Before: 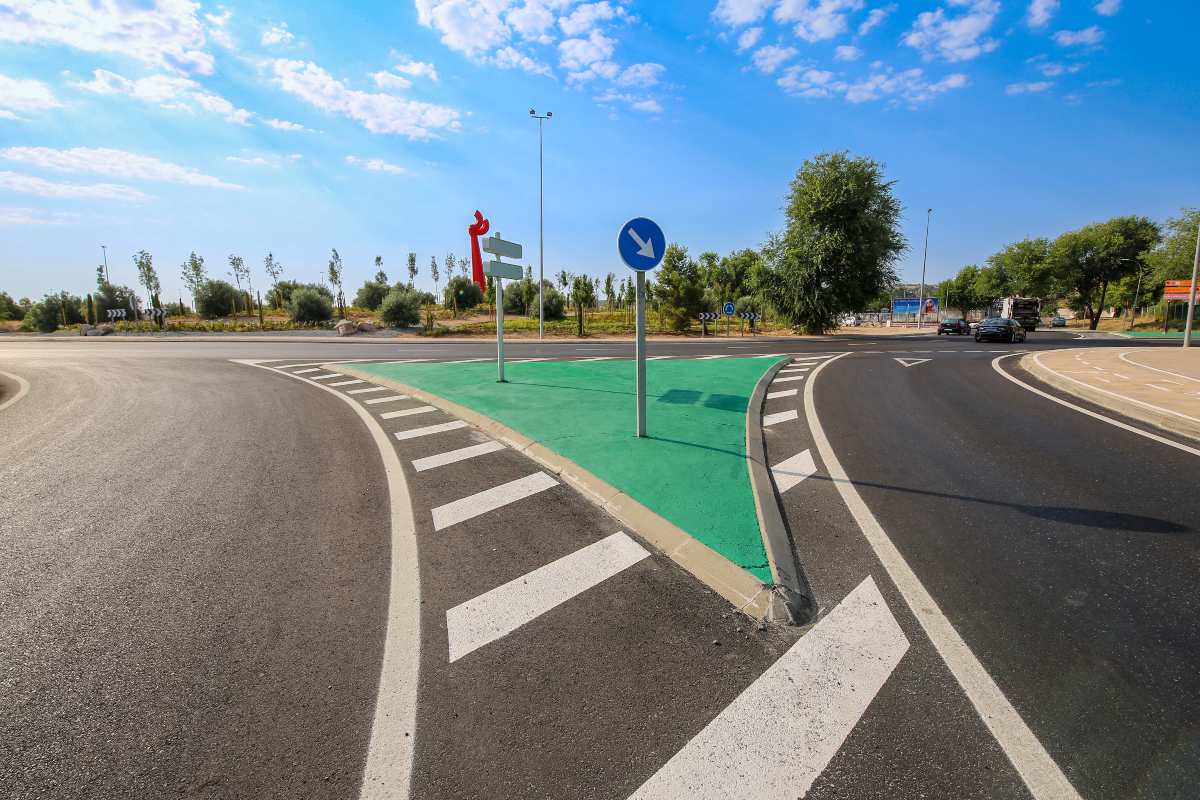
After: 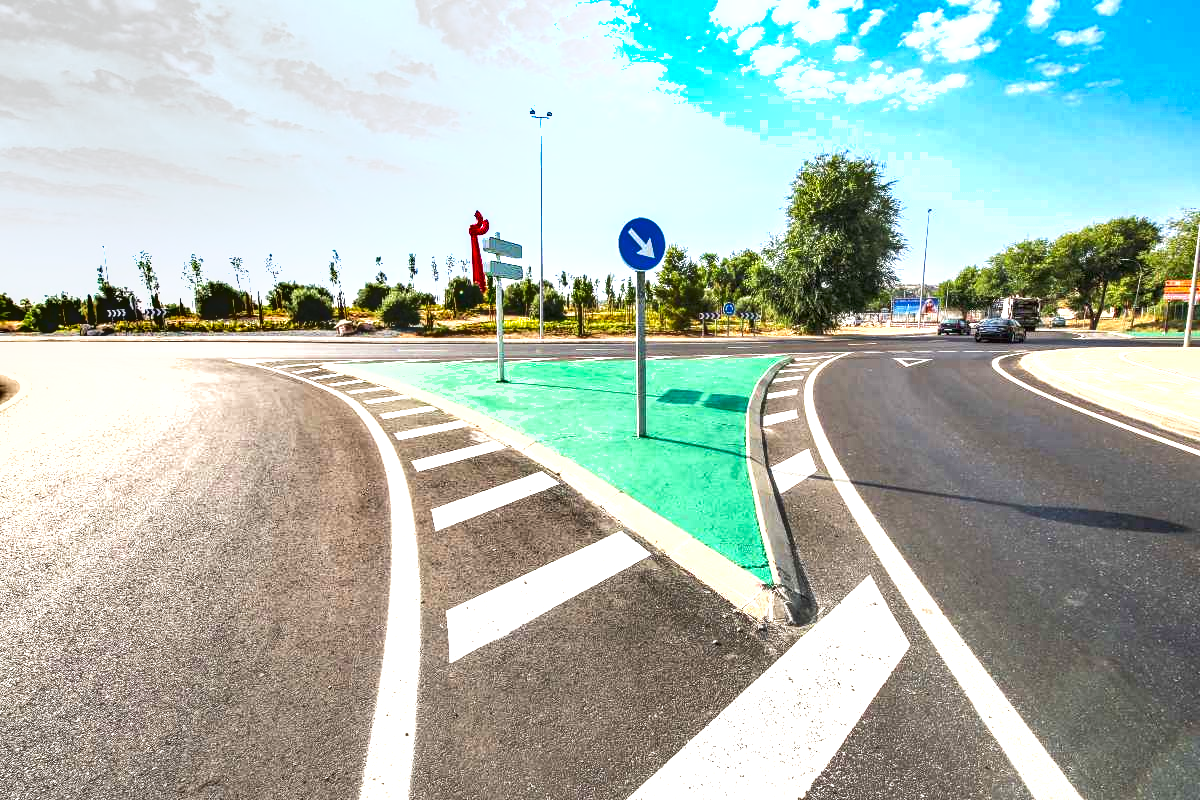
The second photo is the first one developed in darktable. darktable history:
tone curve: curves: ch0 [(0, 0) (0.003, 0.003) (0.011, 0.012) (0.025, 0.026) (0.044, 0.046) (0.069, 0.072) (0.1, 0.104) (0.136, 0.141) (0.177, 0.184) (0.224, 0.233) (0.277, 0.288) (0.335, 0.348) (0.399, 0.414) (0.468, 0.486) (0.543, 0.564) (0.623, 0.647) (0.709, 0.736) (0.801, 0.831) (0.898, 0.921) (1, 1)], preserve colors none
local contrast: on, module defaults
exposure: black level correction 0, exposure 1.496 EV, compensate highlight preservation false
shadows and highlights: low approximation 0.01, soften with gaussian
